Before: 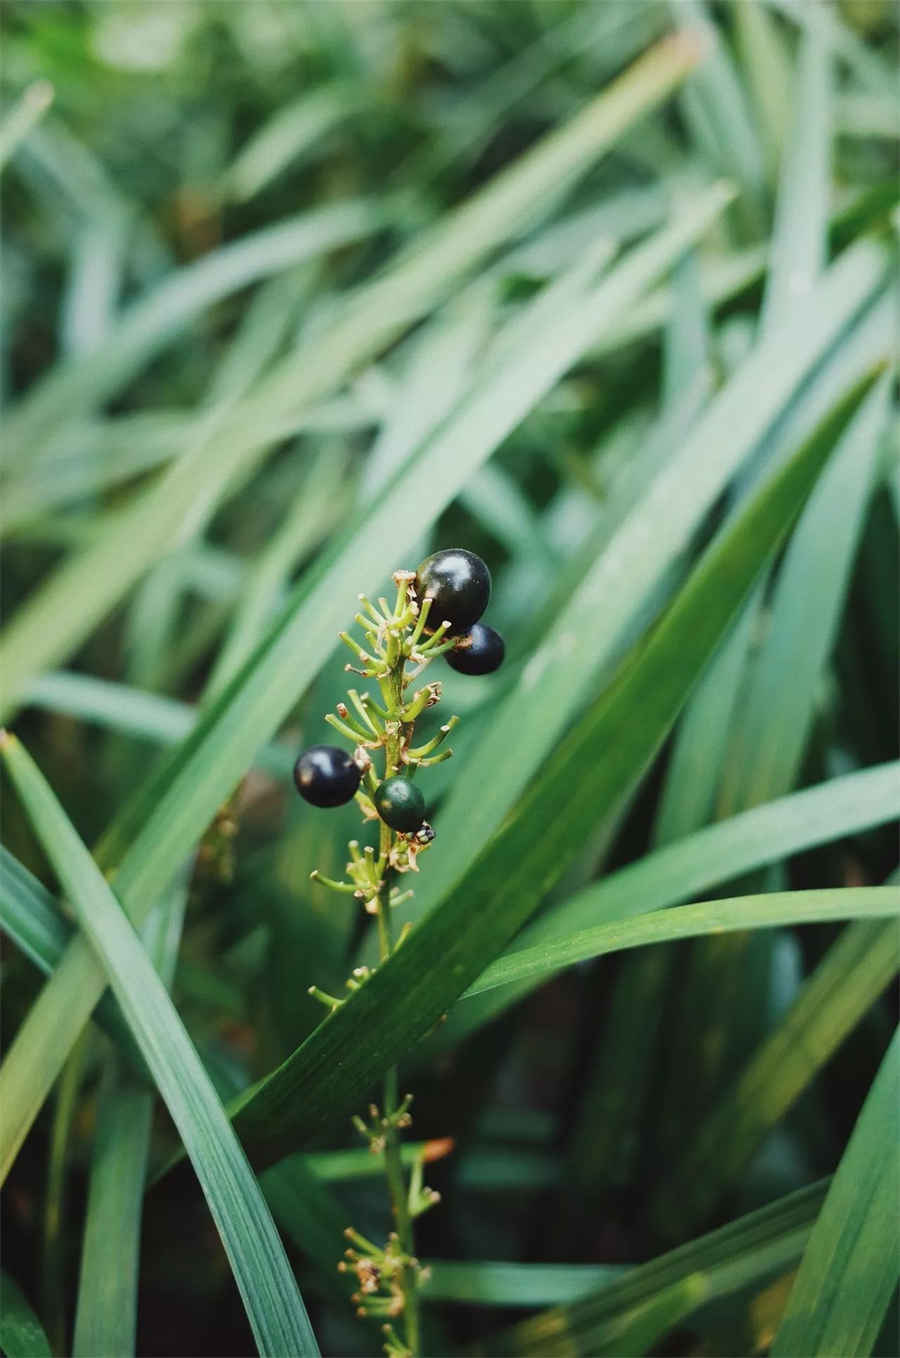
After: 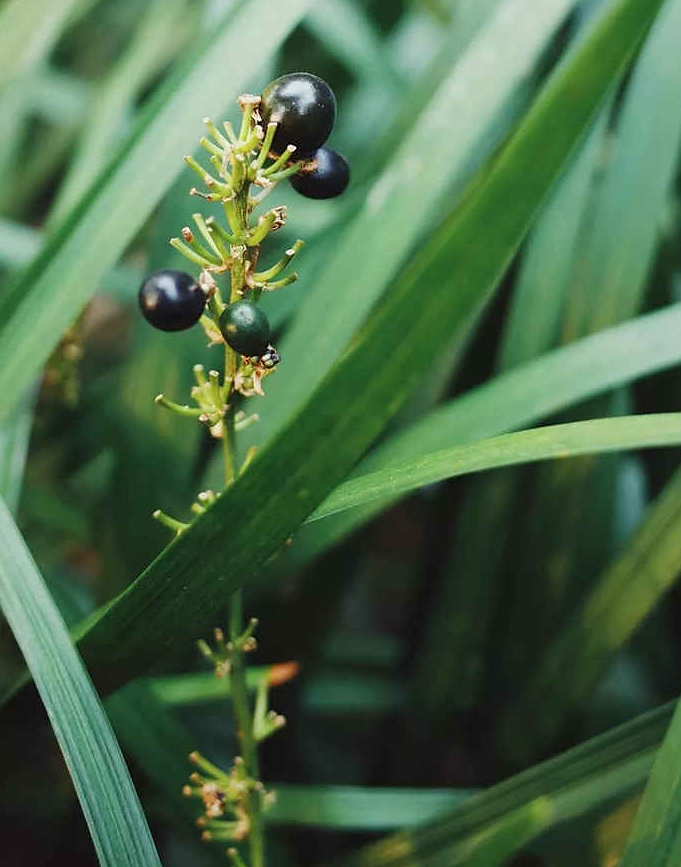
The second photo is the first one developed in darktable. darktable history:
sharpen: radius 1, threshold 1
base curve: curves: ch0 [(0, 0) (0.283, 0.295) (1, 1)], preserve colors none
crop and rotate: left 17.299%, top 35.115%, right 7.015%, bottom 1.024%
